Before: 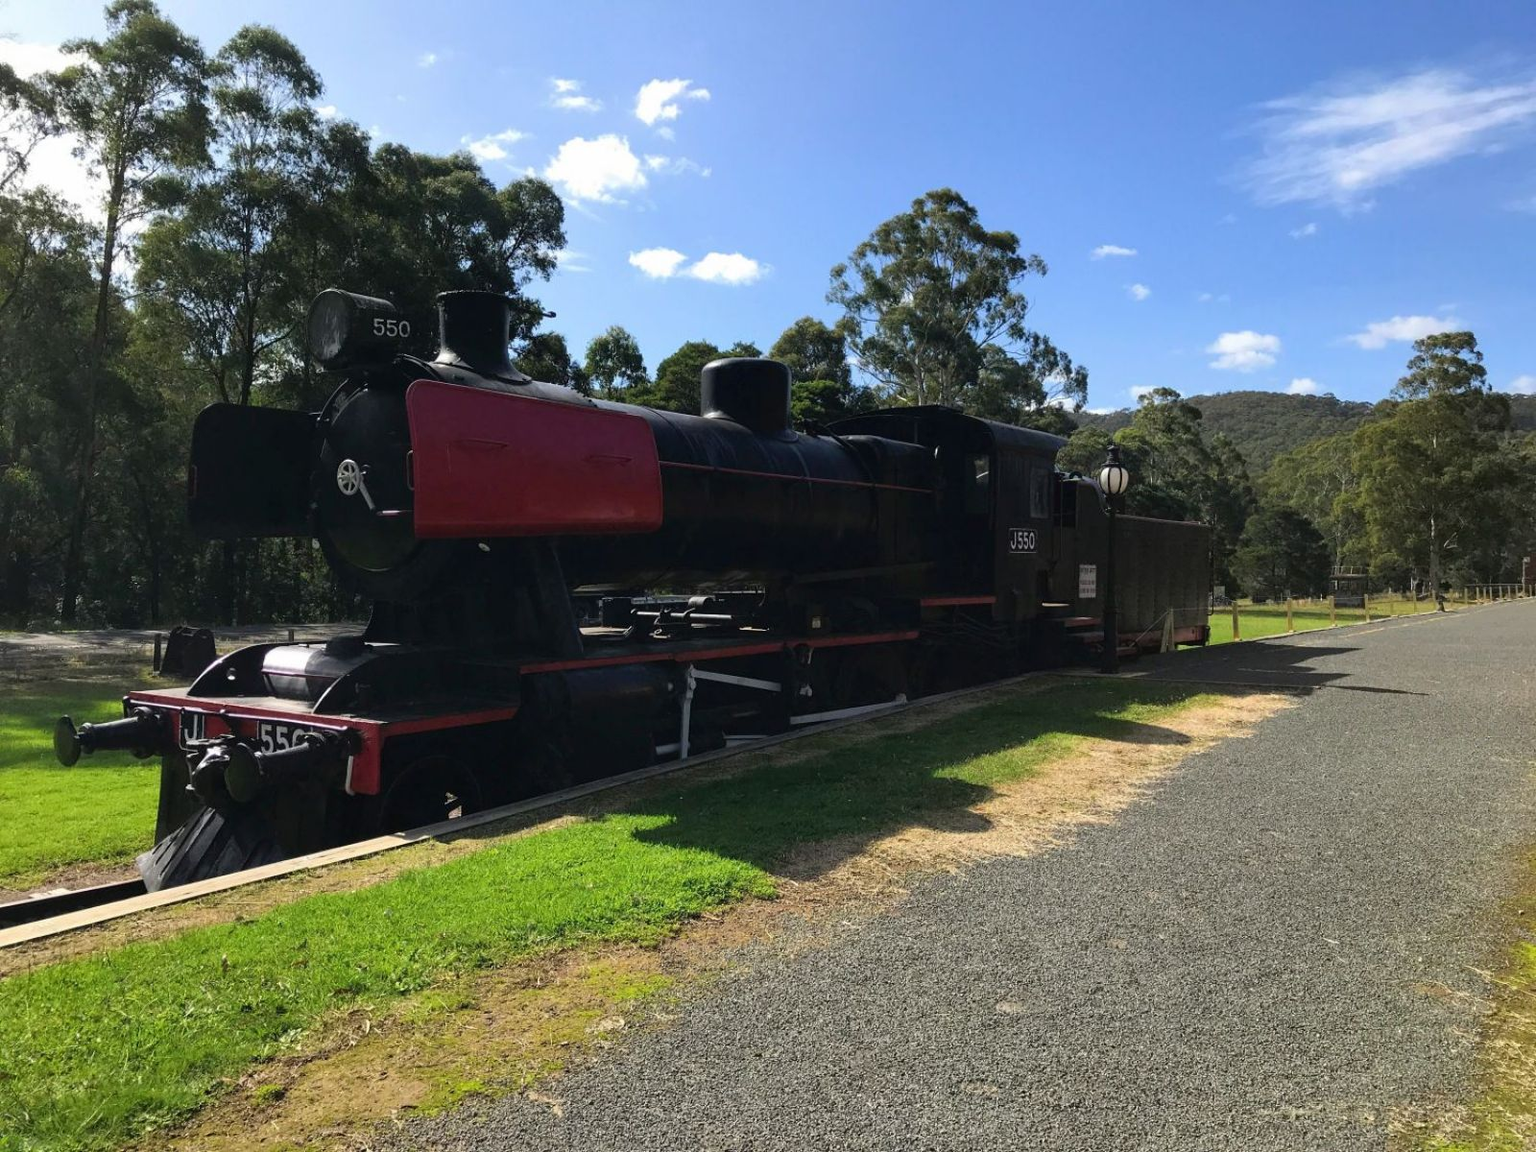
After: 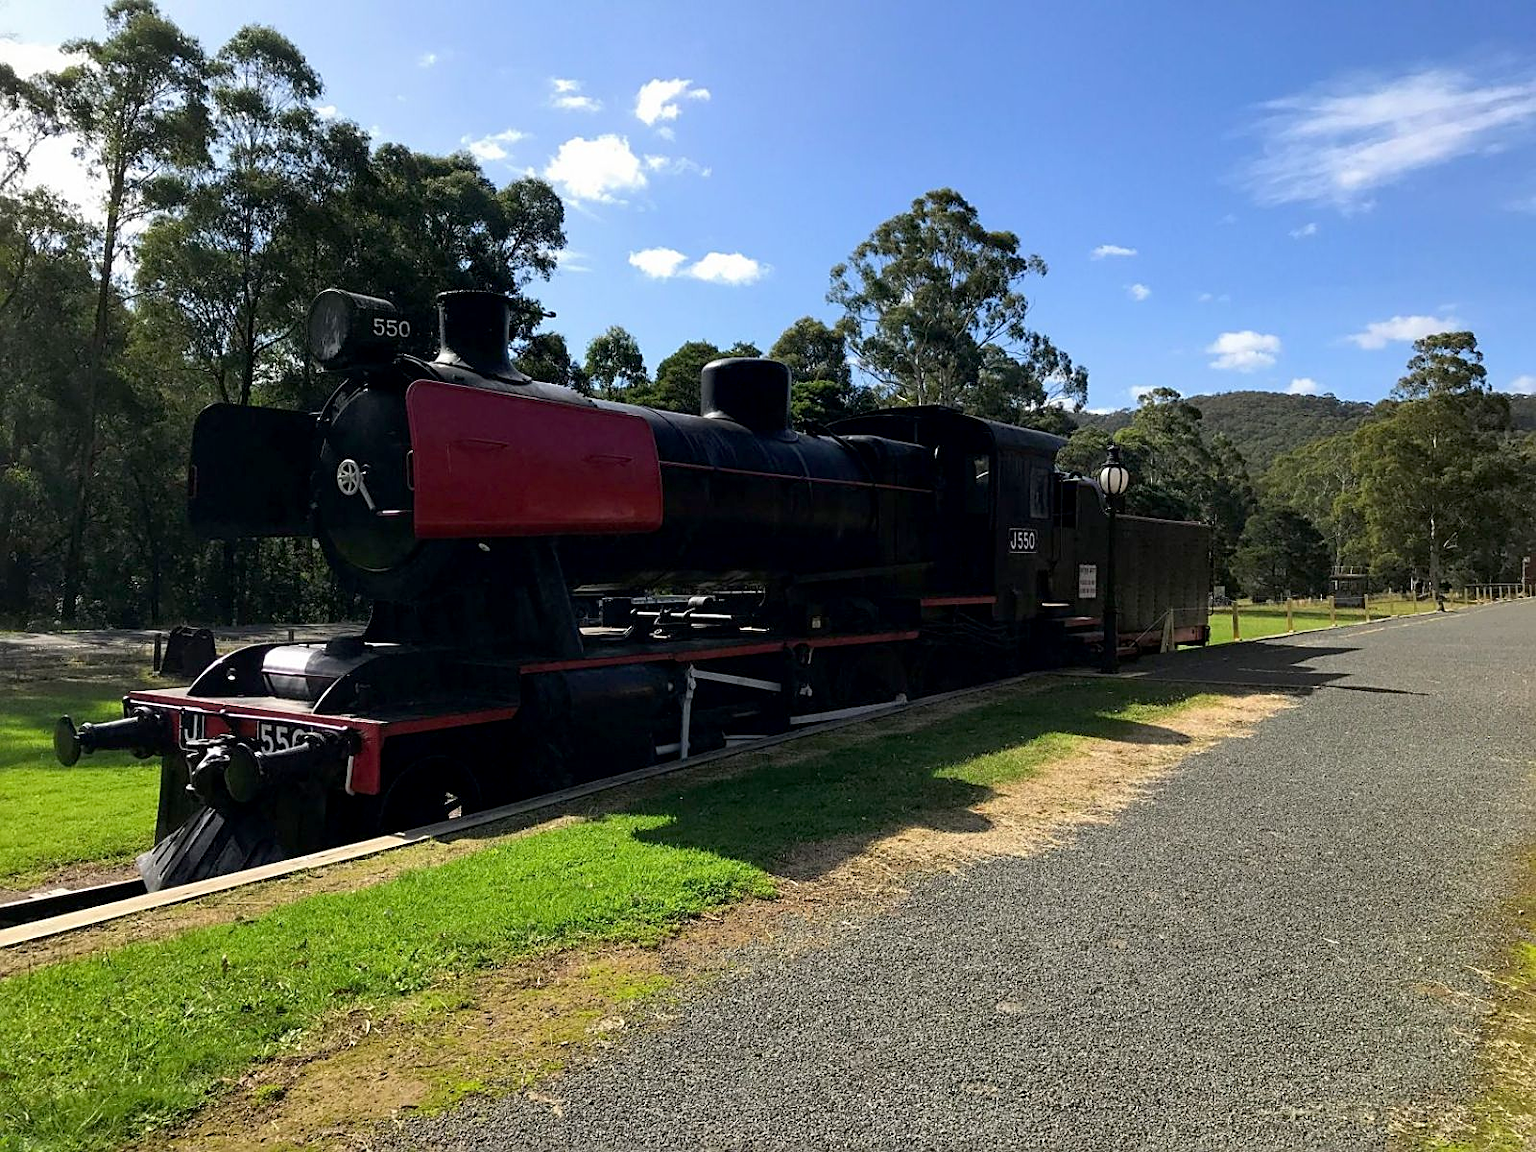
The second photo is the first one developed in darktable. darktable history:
exposure: black level correction 0.005, exposure 0.001 EV, compensate highlight preservation false
sharpen: on, module defaults
